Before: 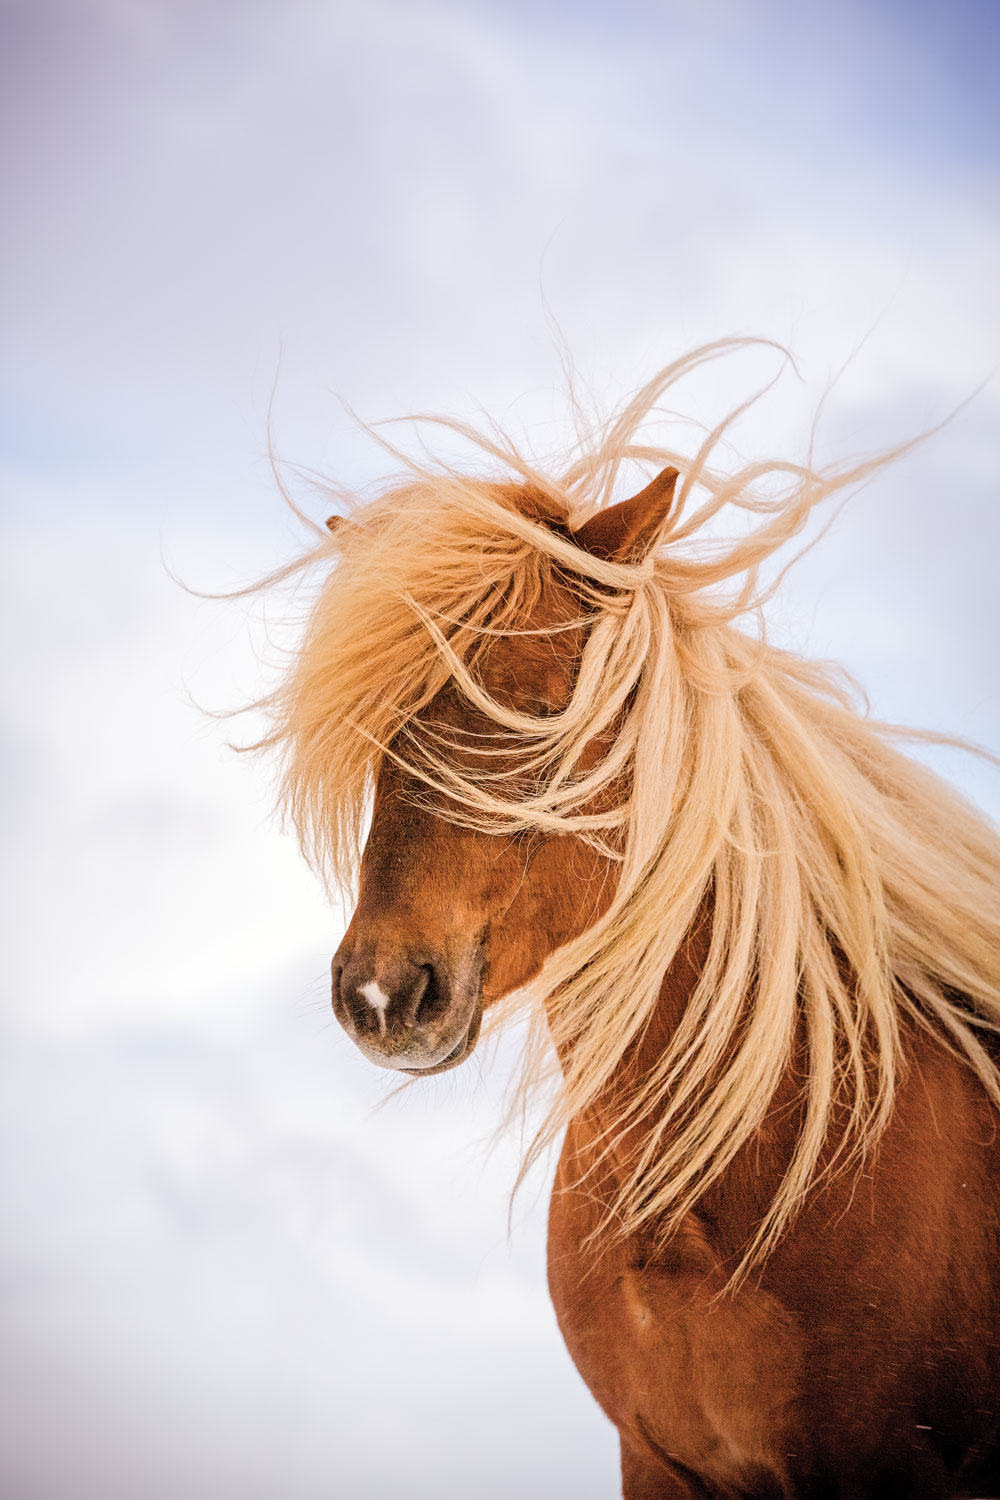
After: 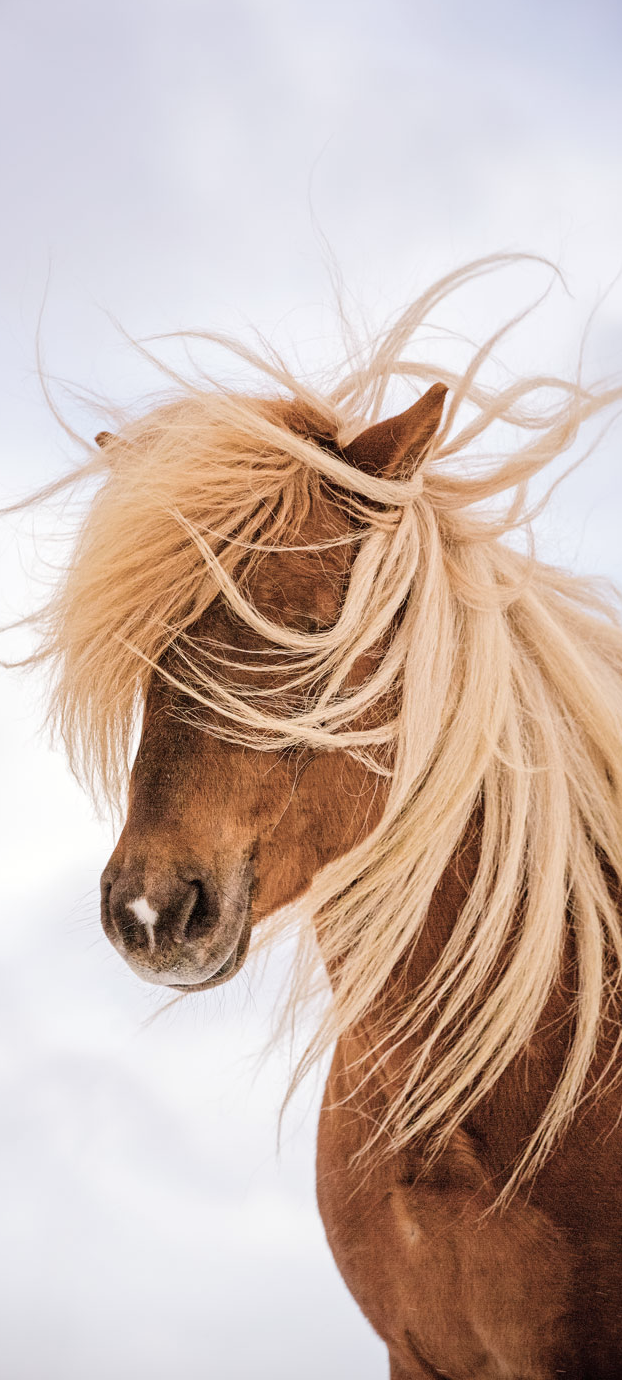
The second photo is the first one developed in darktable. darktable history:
contrast brightness saturation: contrast 0.063, brightness -0.01, saturation -0.234
crop and rotate: left 23.116%, top 5.642%, right 14.68%, bottom 2.33%
